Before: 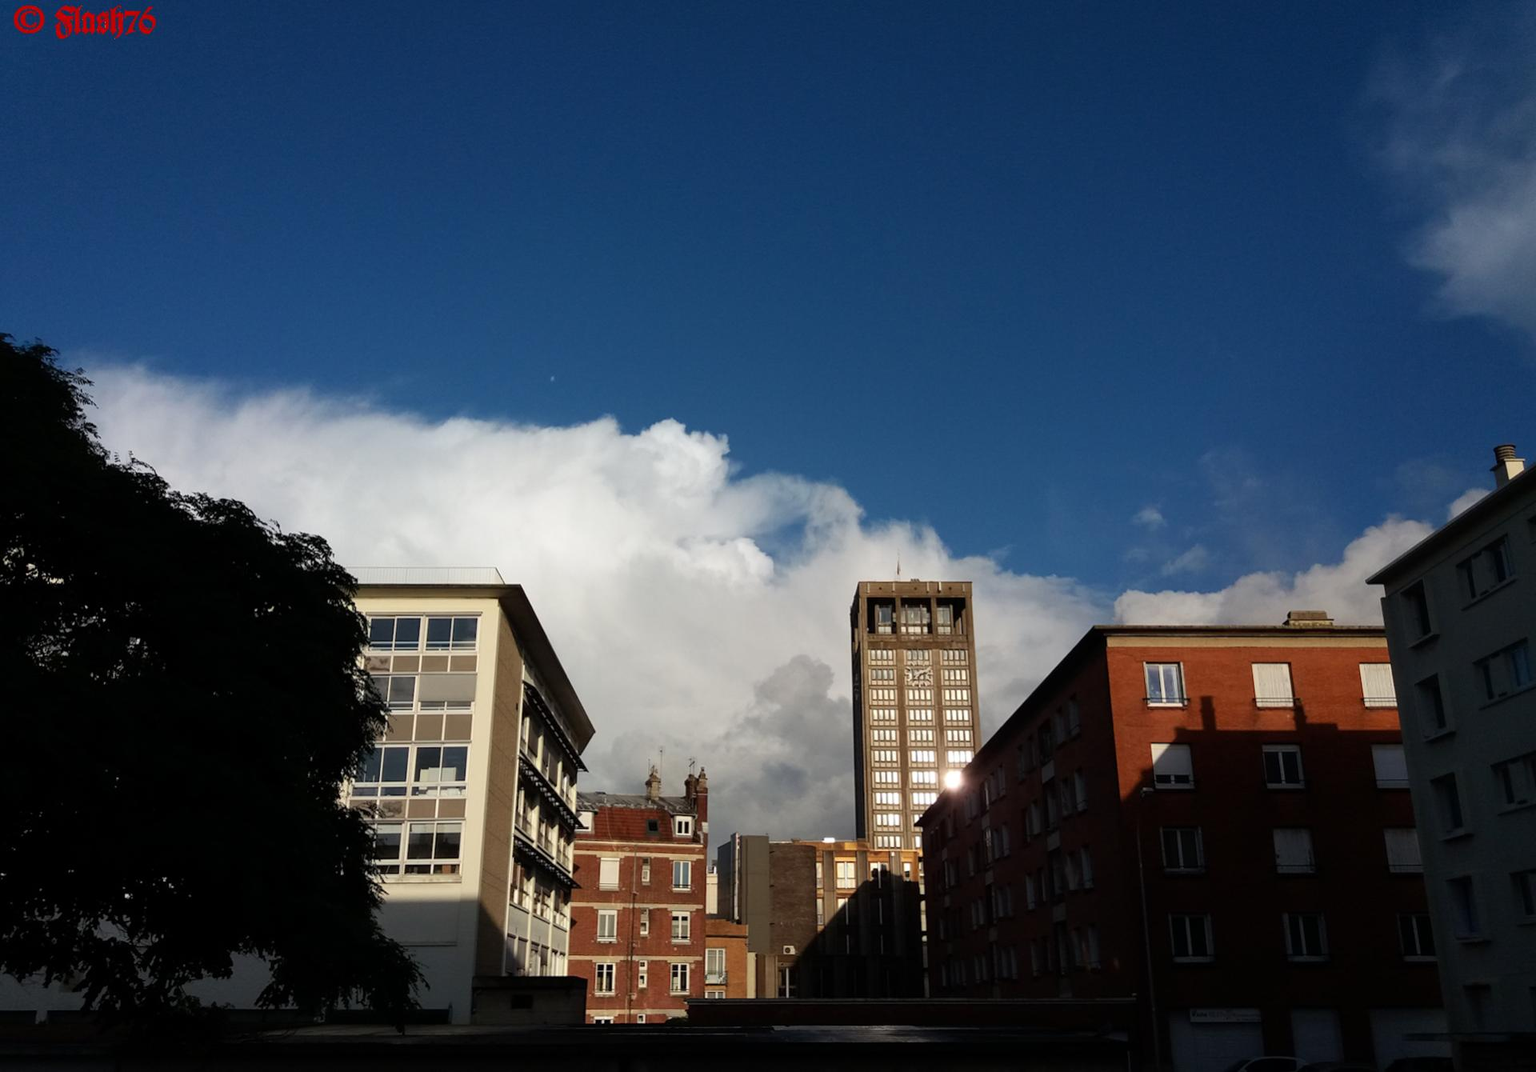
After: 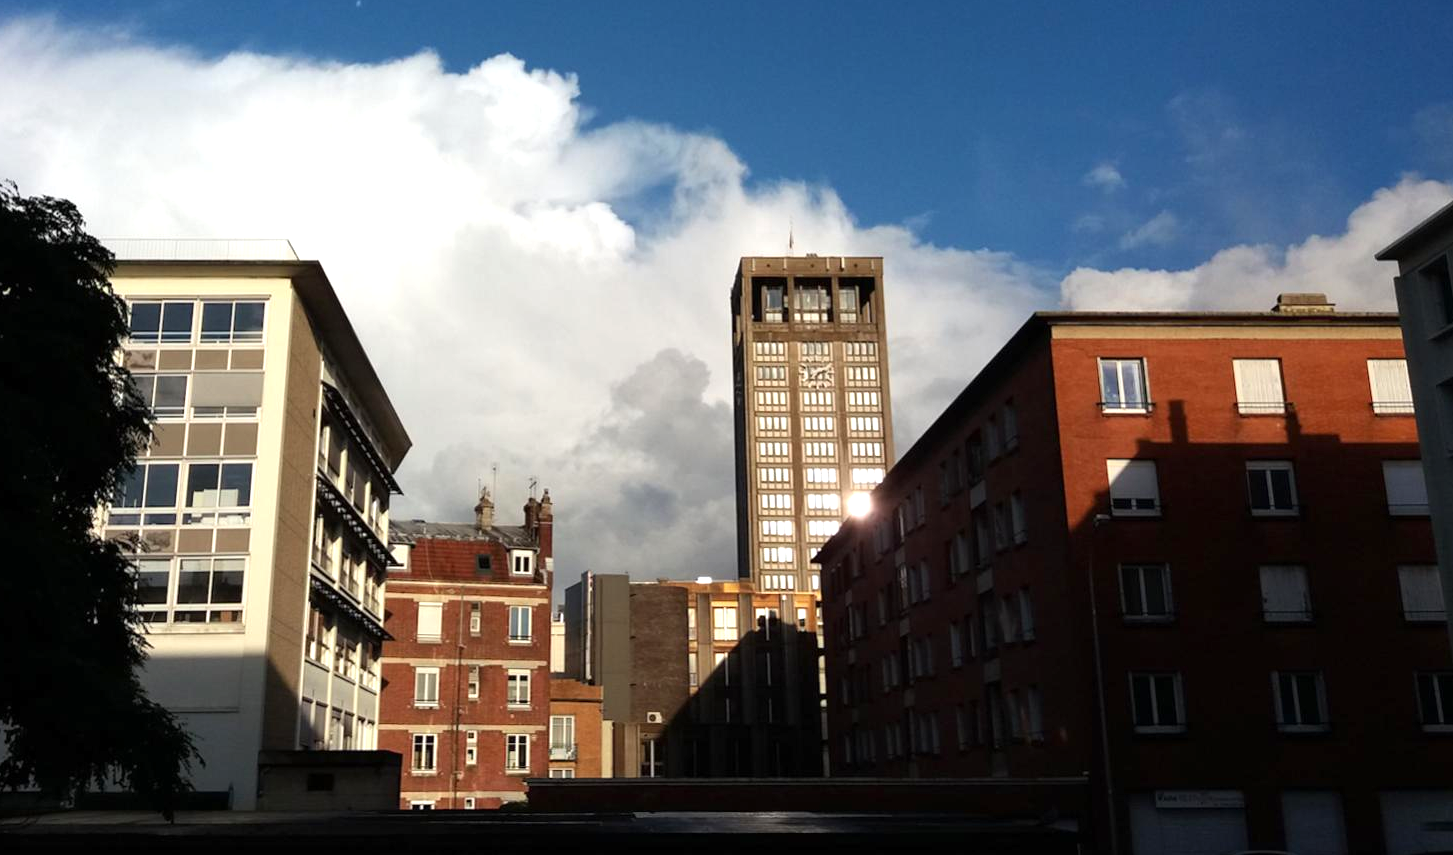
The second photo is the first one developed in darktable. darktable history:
exposure: exposure 0.6 EV, compensate highlight preservation false
crop and rotate: left 17.299%, top 35.115%, right 7.015%, bottom 1.024%
